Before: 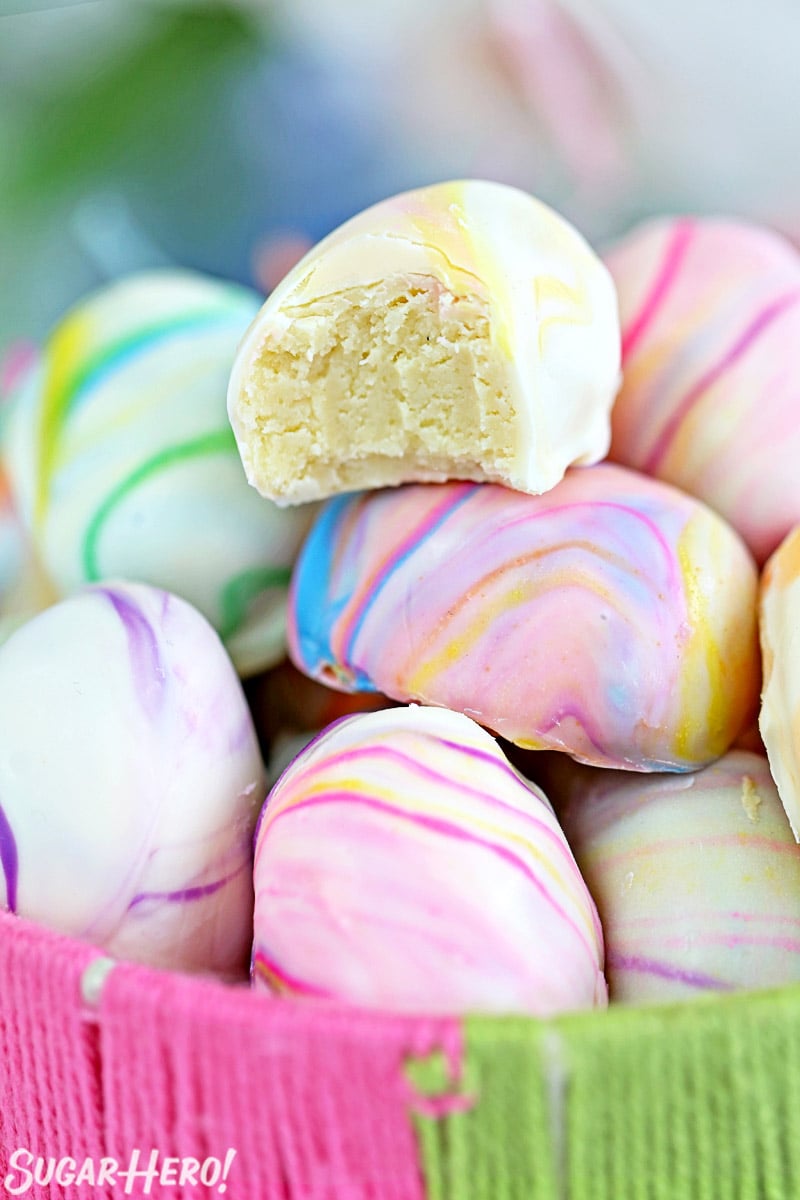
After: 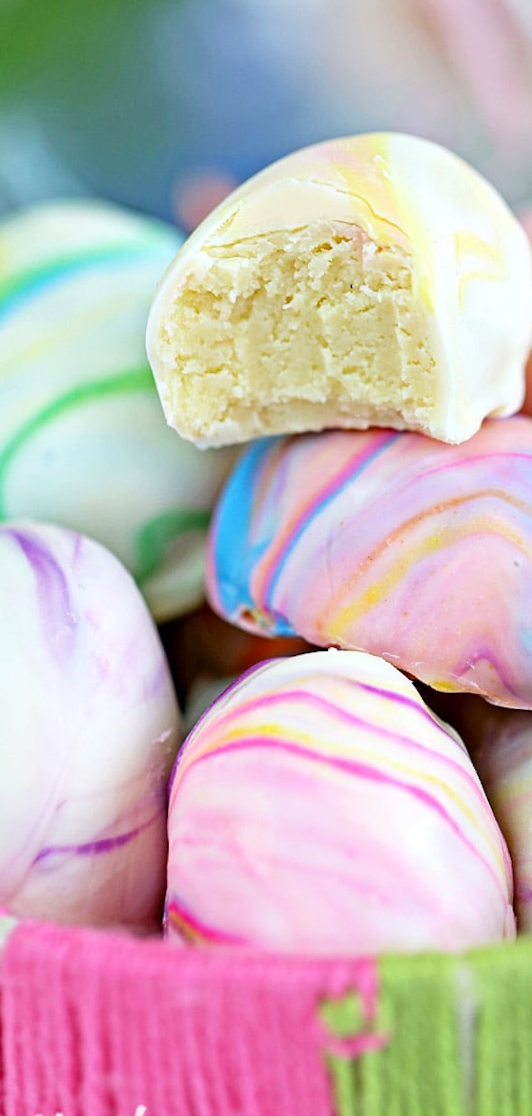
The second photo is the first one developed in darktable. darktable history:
rotate and perspective: rotation 0.679°, lens shift (horizontal) 0.136, crop left 0.009, crop right 0.991, crop top 0.078, crop bottom 0.95
crop and rotate: left 13.409%, right 19.924%
